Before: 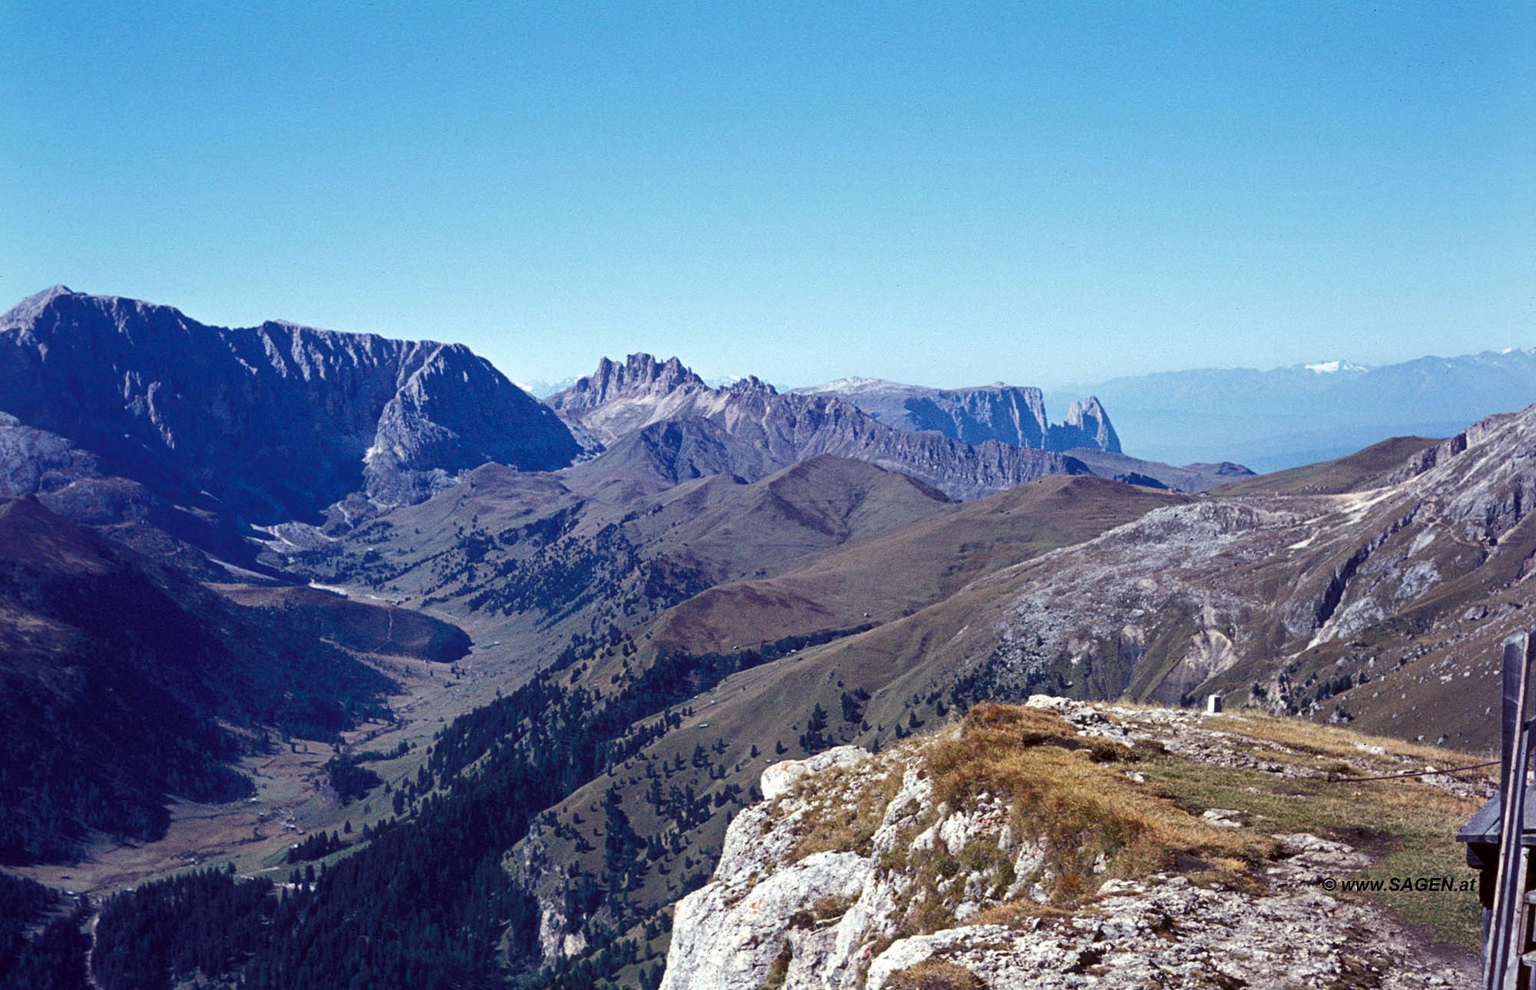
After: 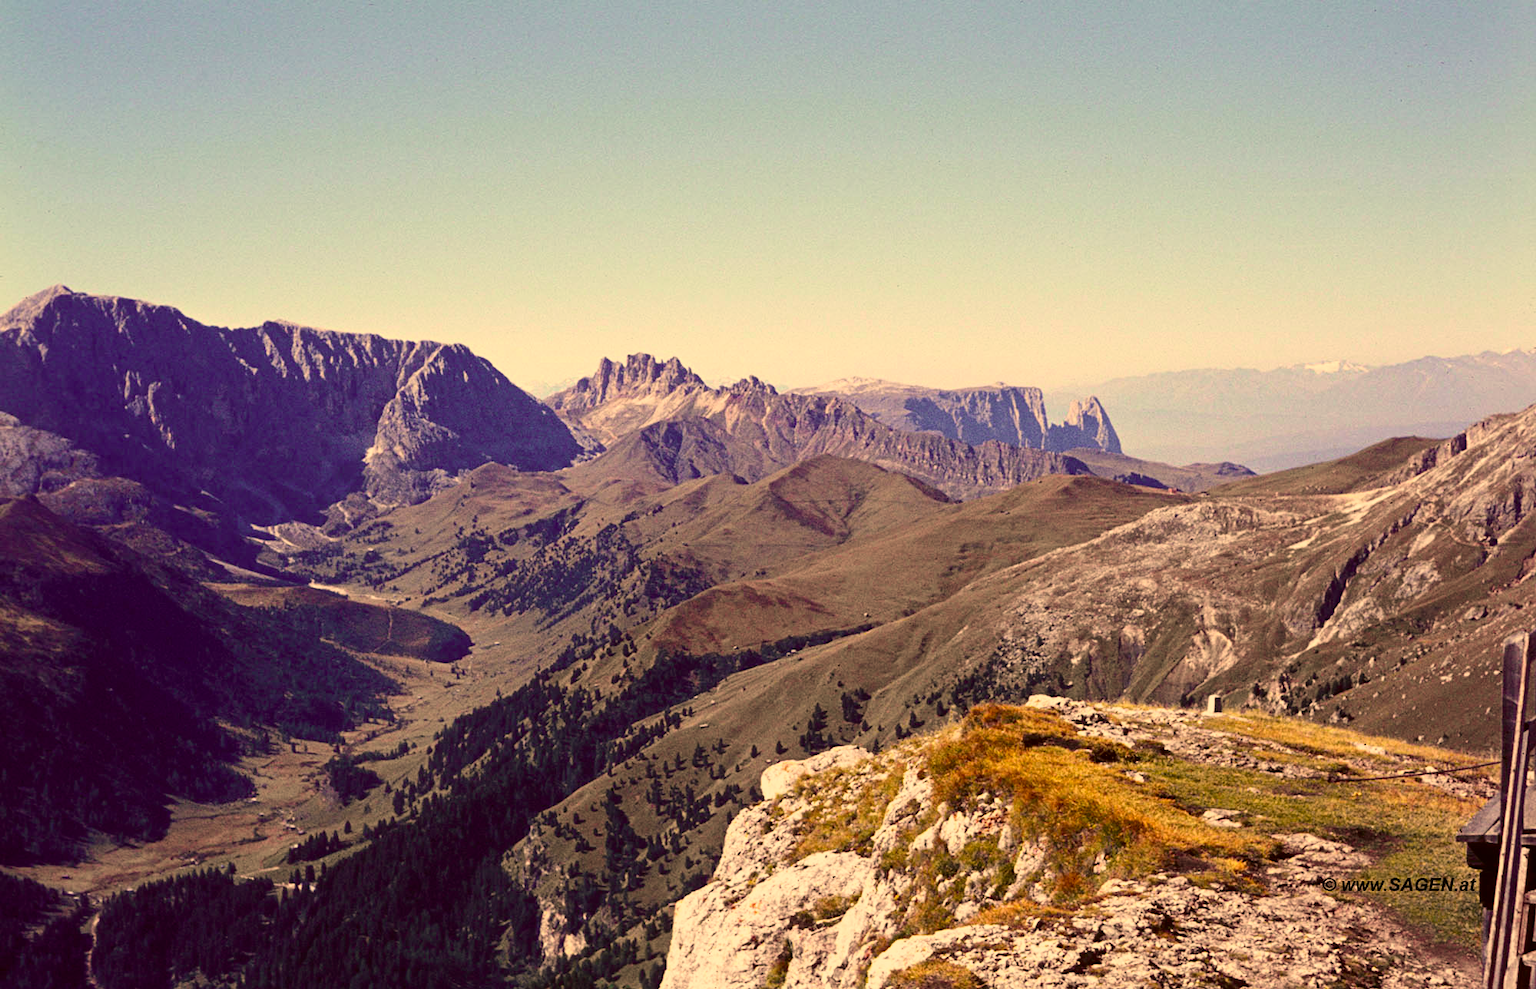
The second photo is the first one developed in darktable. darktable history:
color correction: highlights a* 17.94, highlights b* 35.39, shadows a* 1.48, shadows b* 6.42, saturation 1.01
tone curve: curves: ch0 [(0, 0.008) (0.107, 0.083) (0.283, 0.287) (0.461, 0.498) (0.64, 0.691) (0.822, 0.869) (0.998, 0.978)]; ch1 [(0, 0) (0.323, 0.339) (0.438, 0.422) (0.473, 0.487) (0.502, 0.502) (0.527, 0.53) (0.561, 0.583) (0.608, 0.629) (0.669, 0.704) (0.859, 0.899) (1, 1)]; ch2 [(0, 0) (0.33, 0.347) (0.421, 0.456) (0.473, 0.498) (0.502, 0.504) (0.522, 0.524) (0.549, 0.567) (0.585, 0.627) (0.676, 0.724) (1, 1)], color space Lab, independent channels, preserve colors none
